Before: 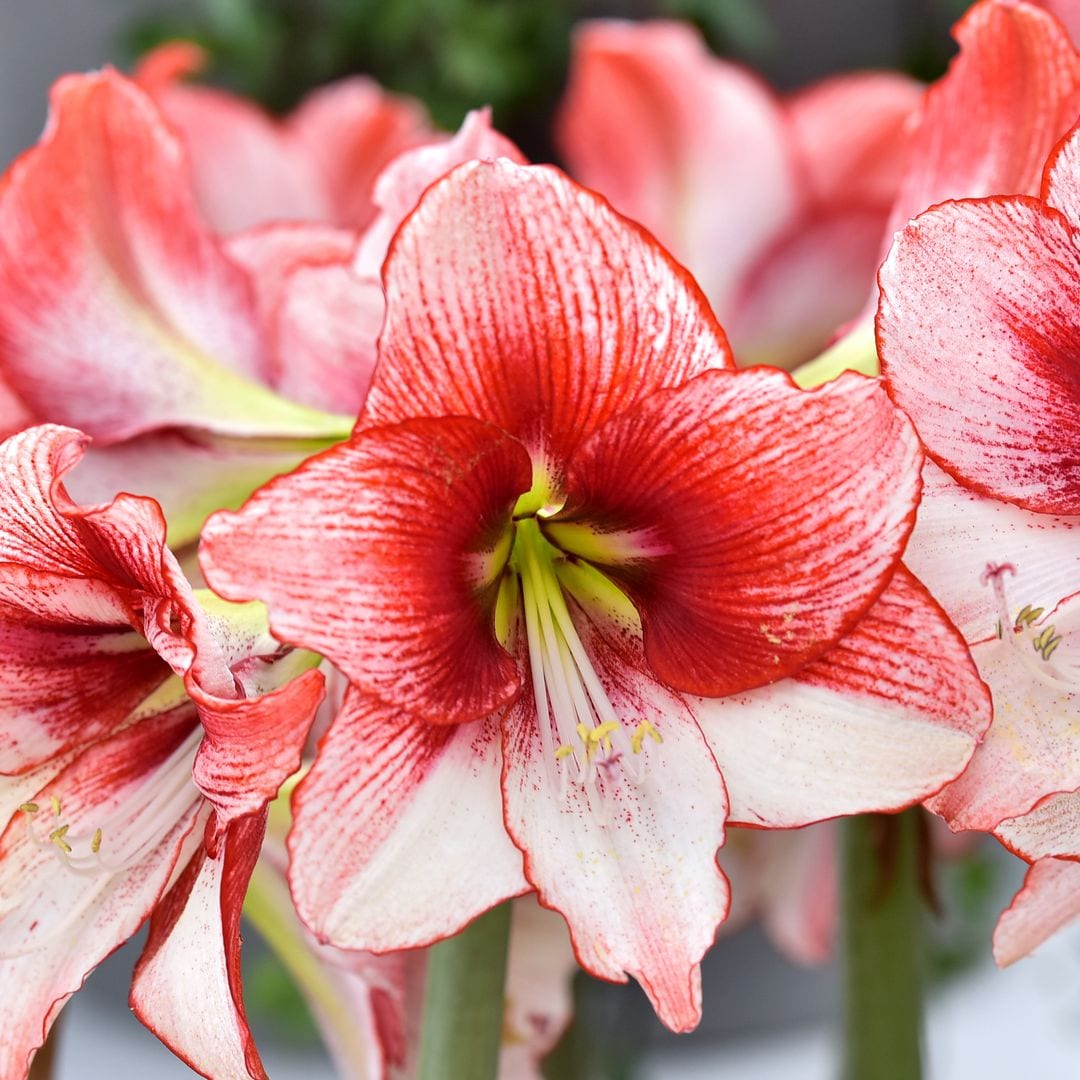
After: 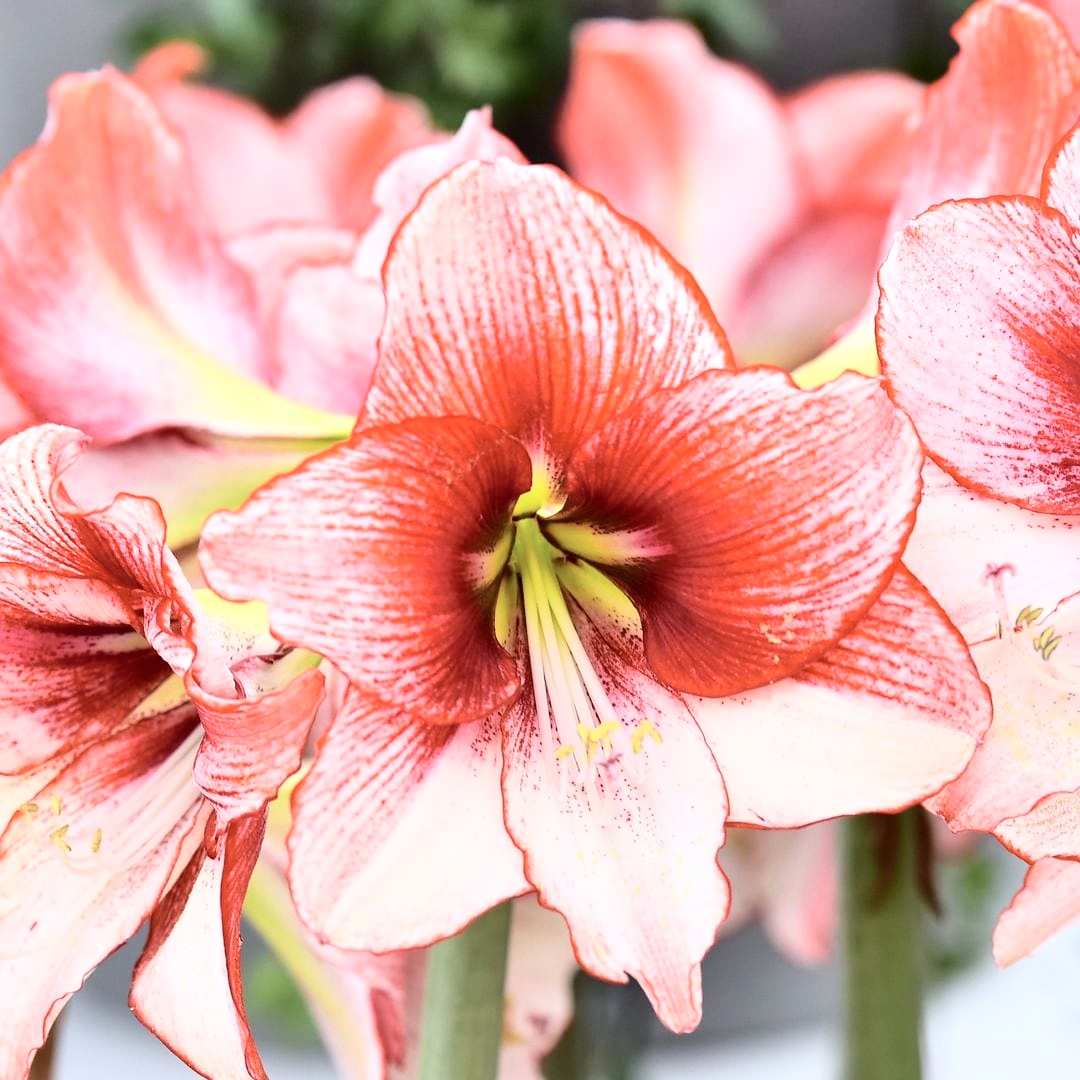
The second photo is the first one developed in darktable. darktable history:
tone curve: curves: ch0 [(0, 0) (0.003, 0.003) (0.011, 0.012) (0.025, 0.026) (0.044, 0.046) (0.069, 0.072) (0.1, 0.104) (0.136, 0.141) (0.177, 0.185) (0.224, 0.247) (0.277, 0.335) (0.335, 0.447) (0.399, 0.539) (0.468, 0.636) (0.543, 0.723) (0.623, 0.803) (0.709, 0.873) (0.801, 0.936) (0.898, 0.978) (1, 1)], color space Lab, independent channels, preserve colors none
